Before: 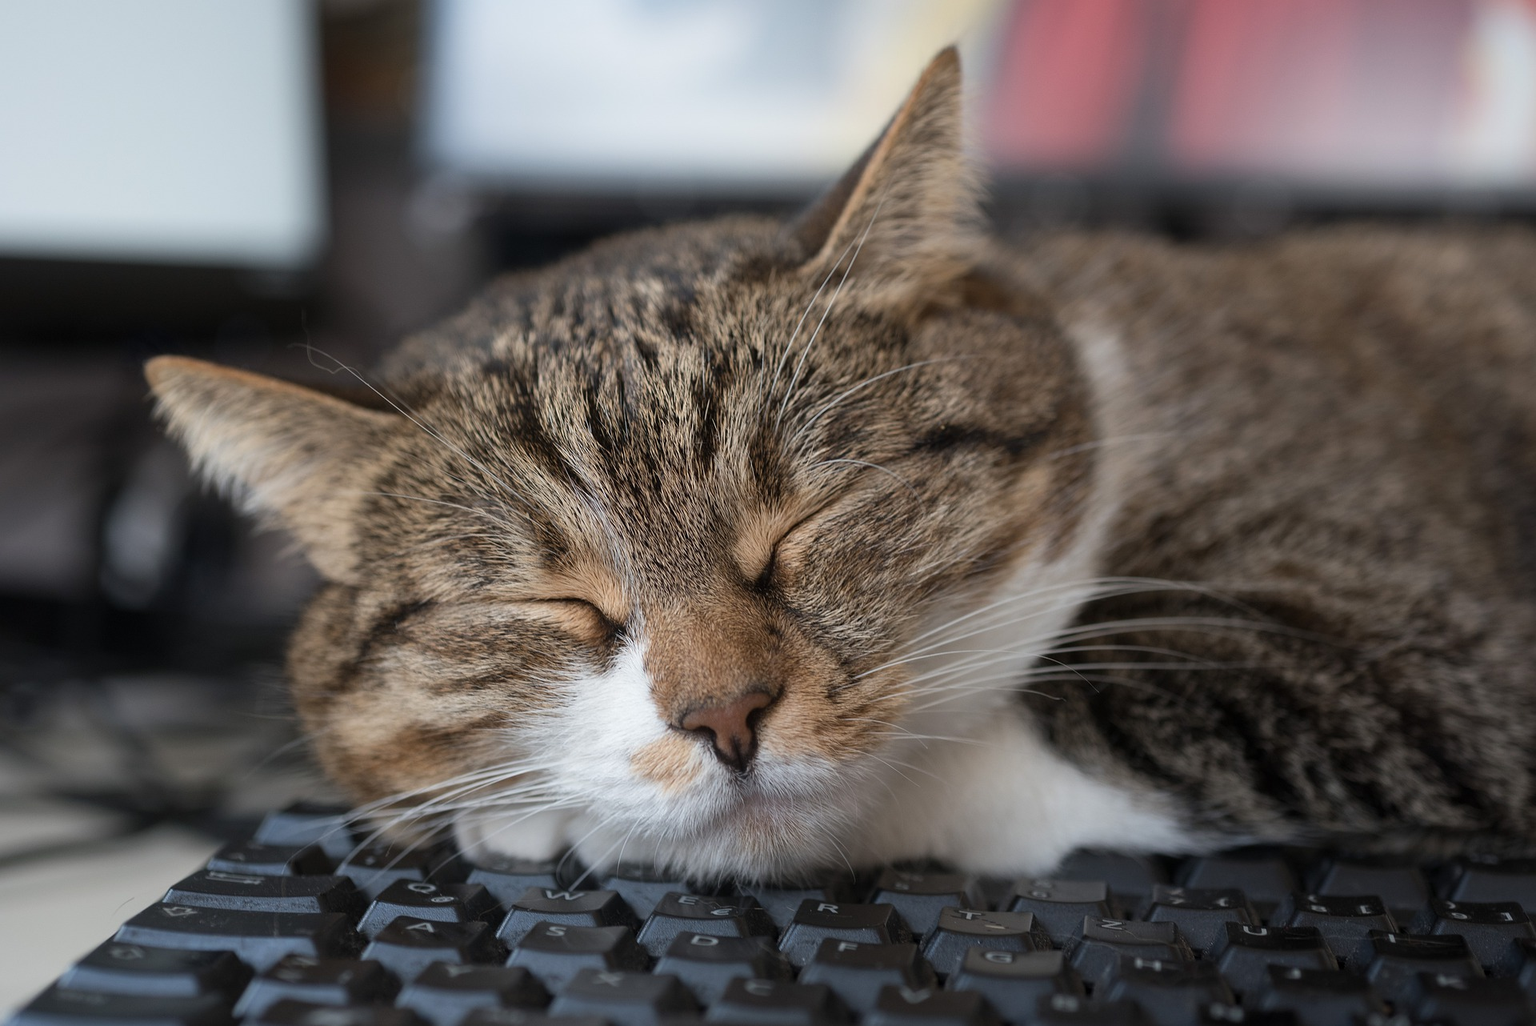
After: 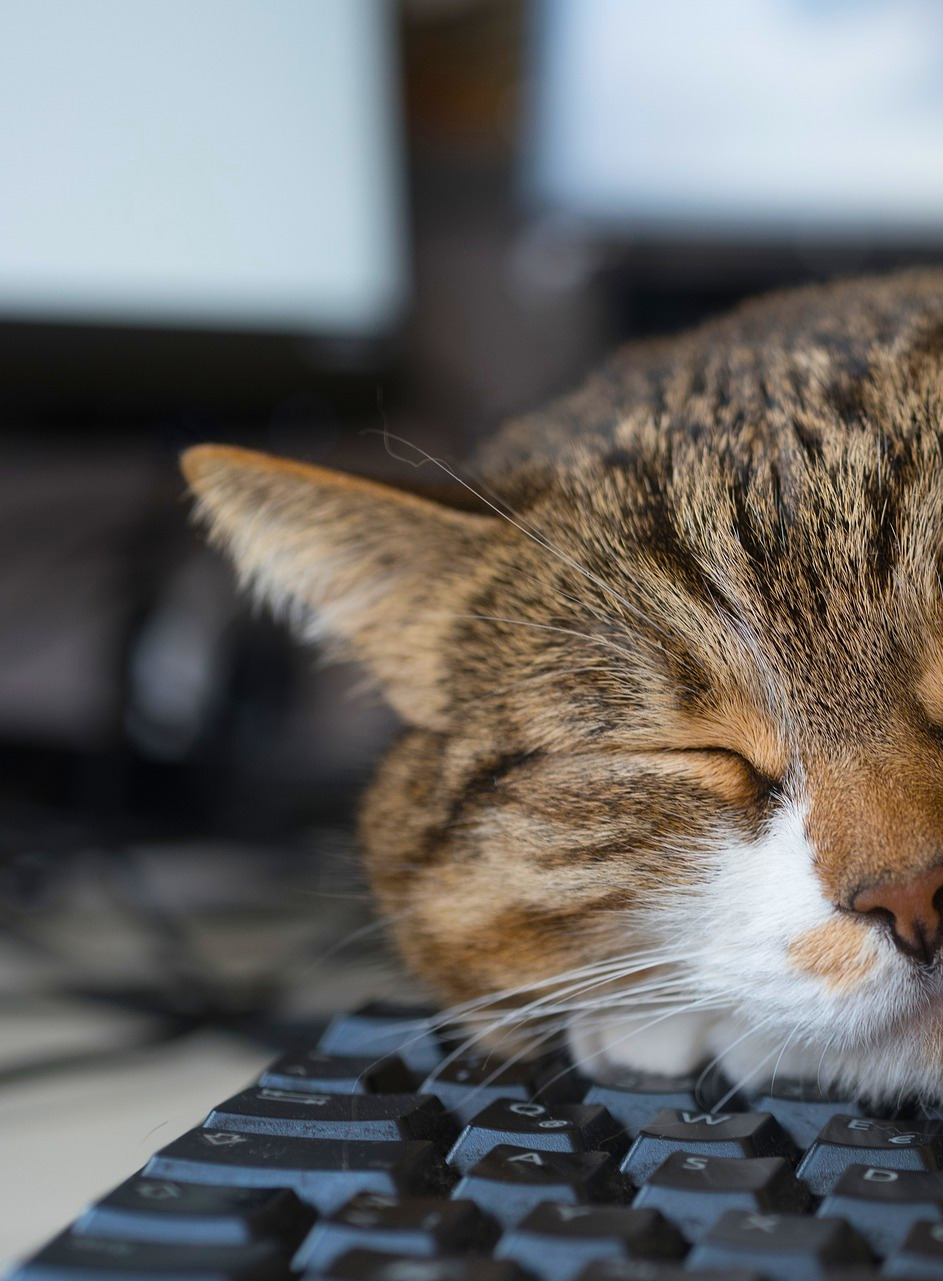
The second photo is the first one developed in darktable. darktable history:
color balance rgb: linear chroma grading › global chroma 15%, perceptual saturation grading › global saturation 30%
crop and rotate: left 0%, top 0%, right 50.845%
